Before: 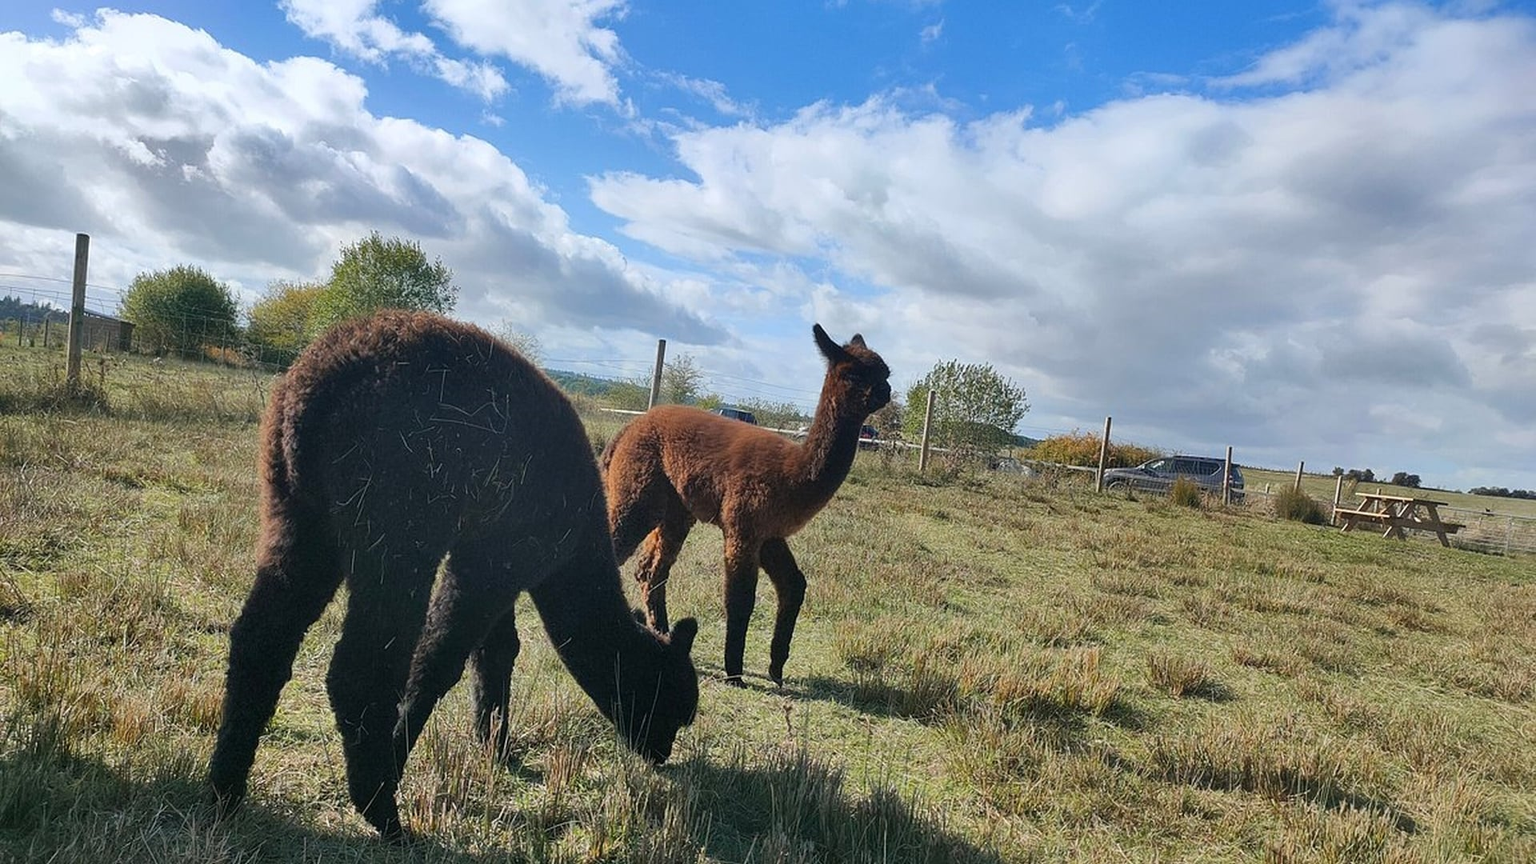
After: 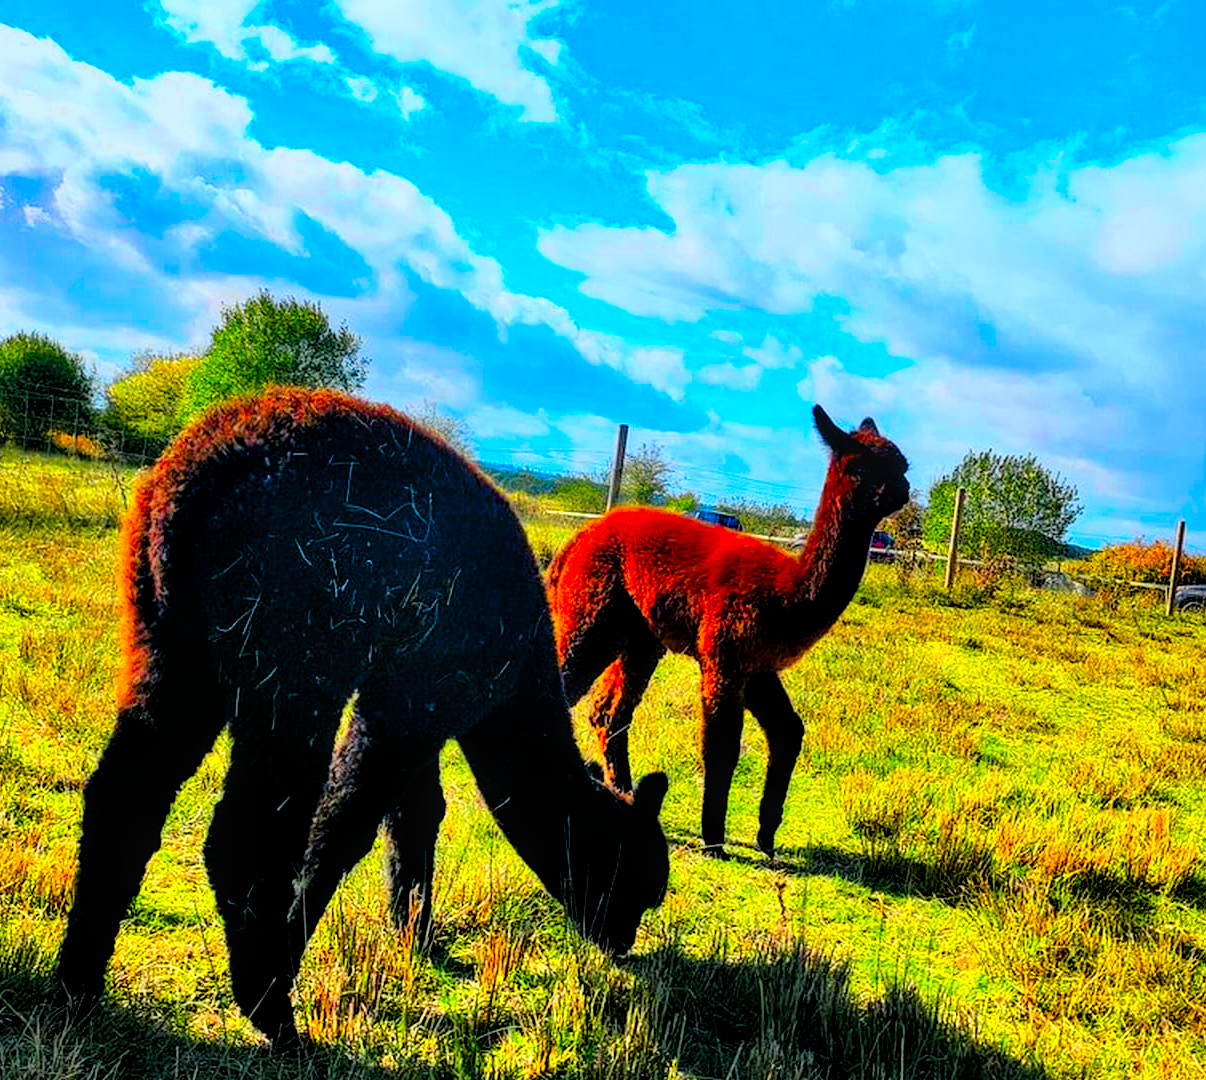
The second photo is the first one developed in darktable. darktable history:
color correction: saturation 3
color zones: curves: ch0 [(0.004, 0.305) (0.261, 0.623) (0.389, 0.399) (0.708, 0.571) (0.947, 0.34)]; ch1 [(0.025, 0.645) (0.229, 0.584) (0.326, 0.551) (0.484, 0.262) (0.757, 0.643)]
shadows and highlights: shadows 29.32, highlights -29.32, low approximation 0.01, soften with gaussian
crop: left 10.644%, right 26.528%
local contrast: on, module defaults
filmic rgb: black relative exposure -3.86 EV, white relative exposure 3.48 EV, hardness 2.63, contrast 1.103
color balance rgb: perceptual saturation grading › global saturation 25%, global vibrance 20%
